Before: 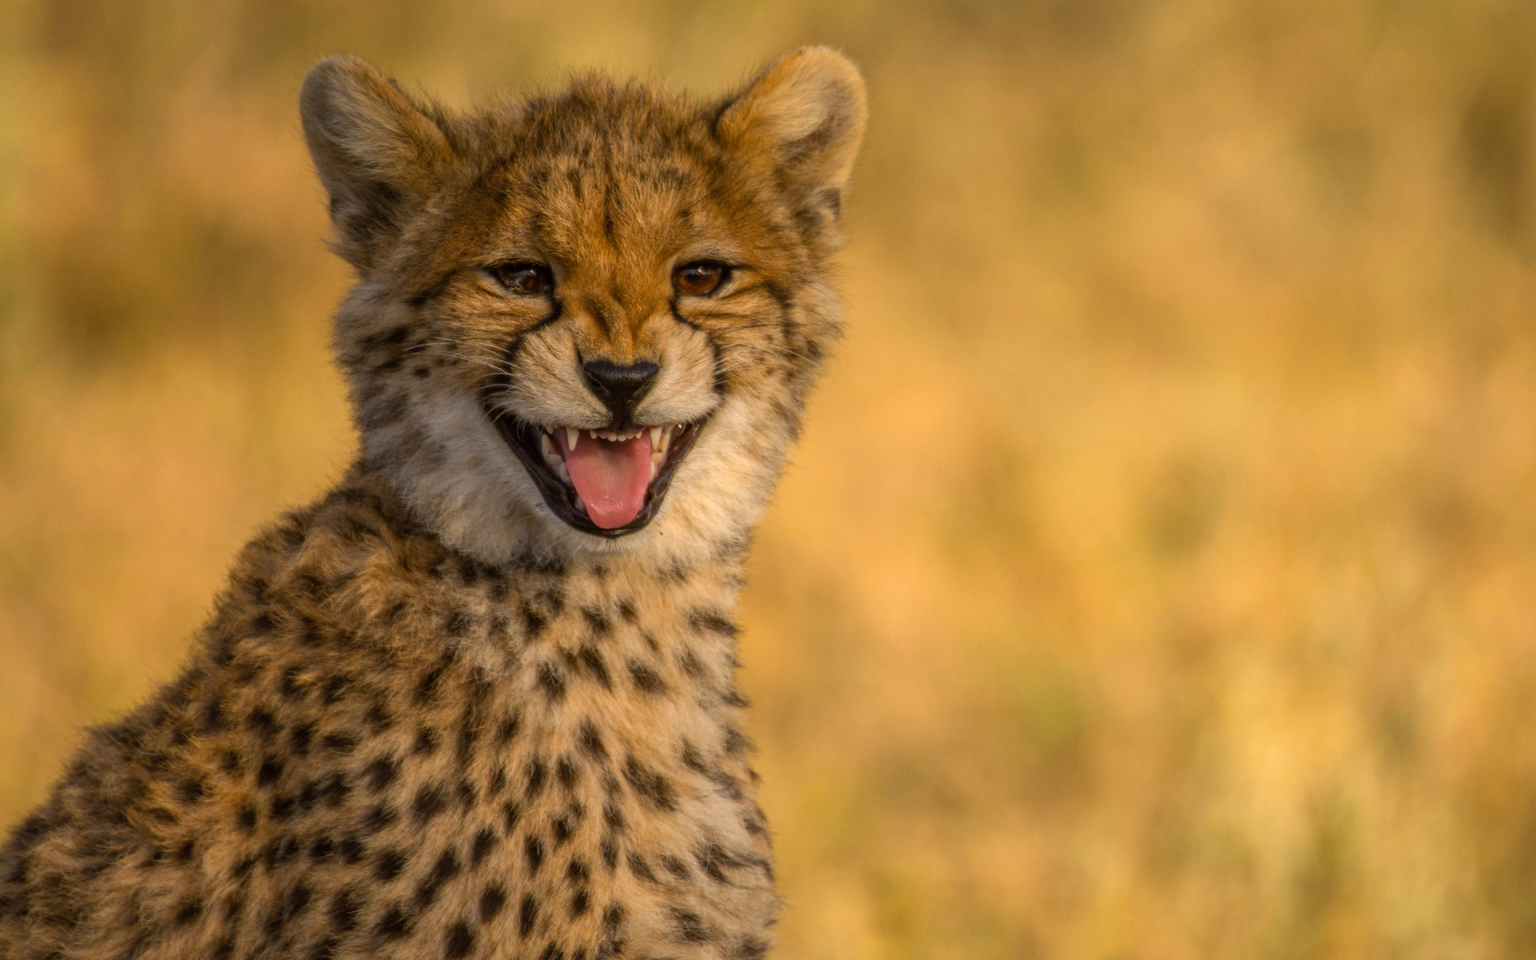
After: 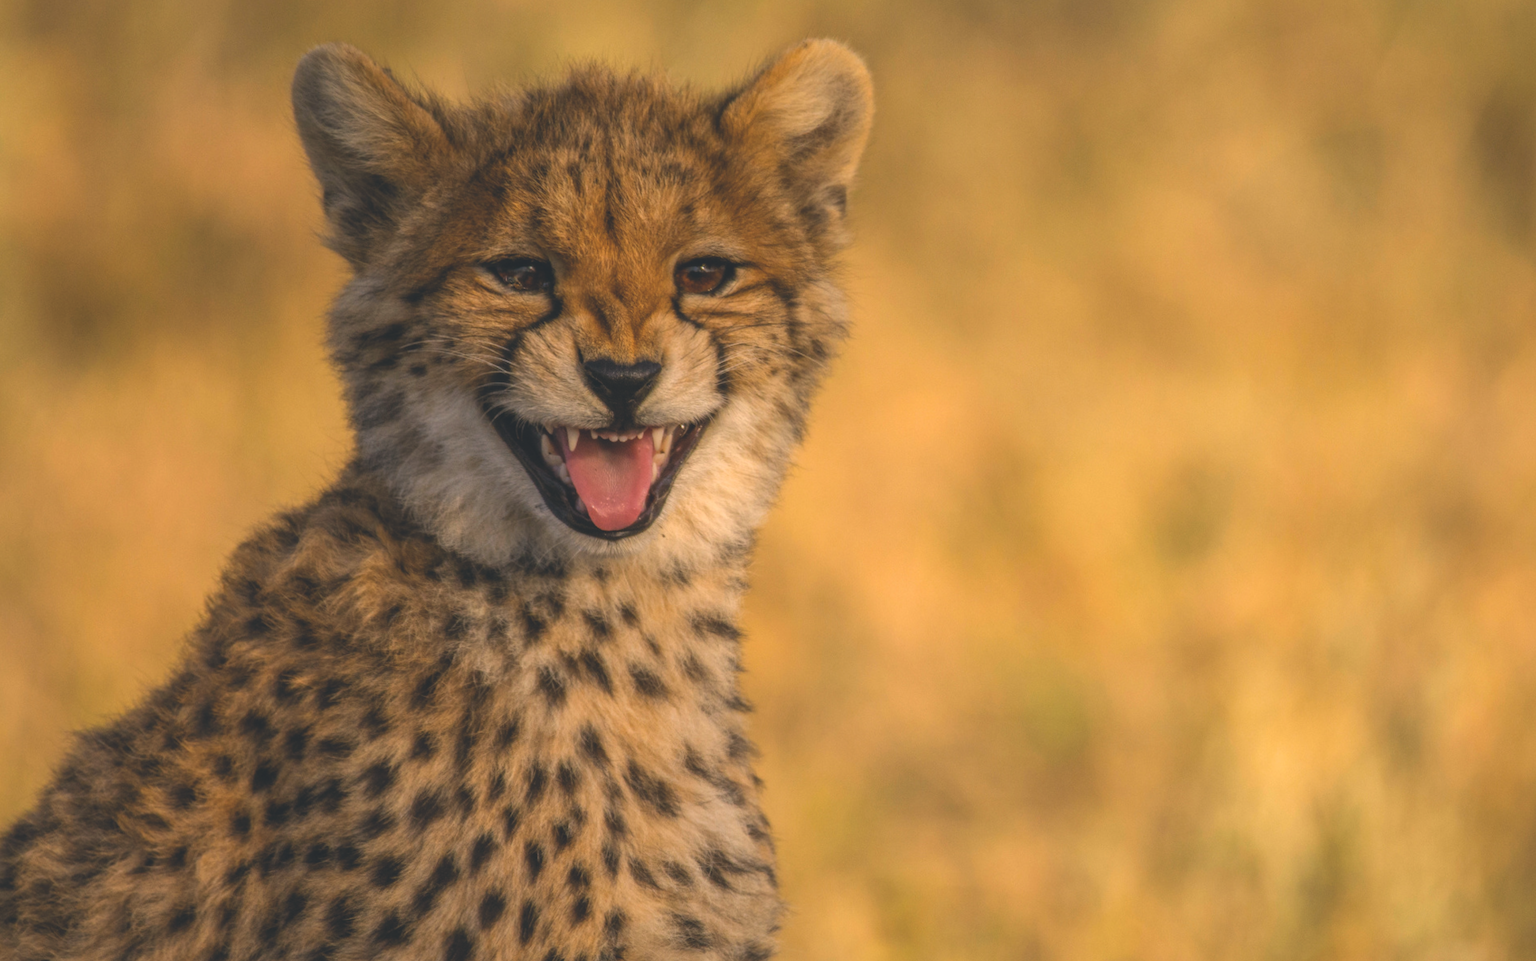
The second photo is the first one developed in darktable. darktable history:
rotate and perspective: rotation 0.174°, lens shift (vertical) 0.013, lens shift (horizontal) 0.019, shear 0.001, automatic cropping original format, crop left 0.007, crop right 0.991, crop top 0.016, crop bottom 0.997
crop and rotate: left 0.614%, top 0.179%, bottom 0.309%
color correction: highlights a* 5.38, highlights b* 5.3, shadows a* -4.26, shadows b* -5.11
exposure: black level correction -0.023, exposure -0.039 EV, compensate highlight preservation false
